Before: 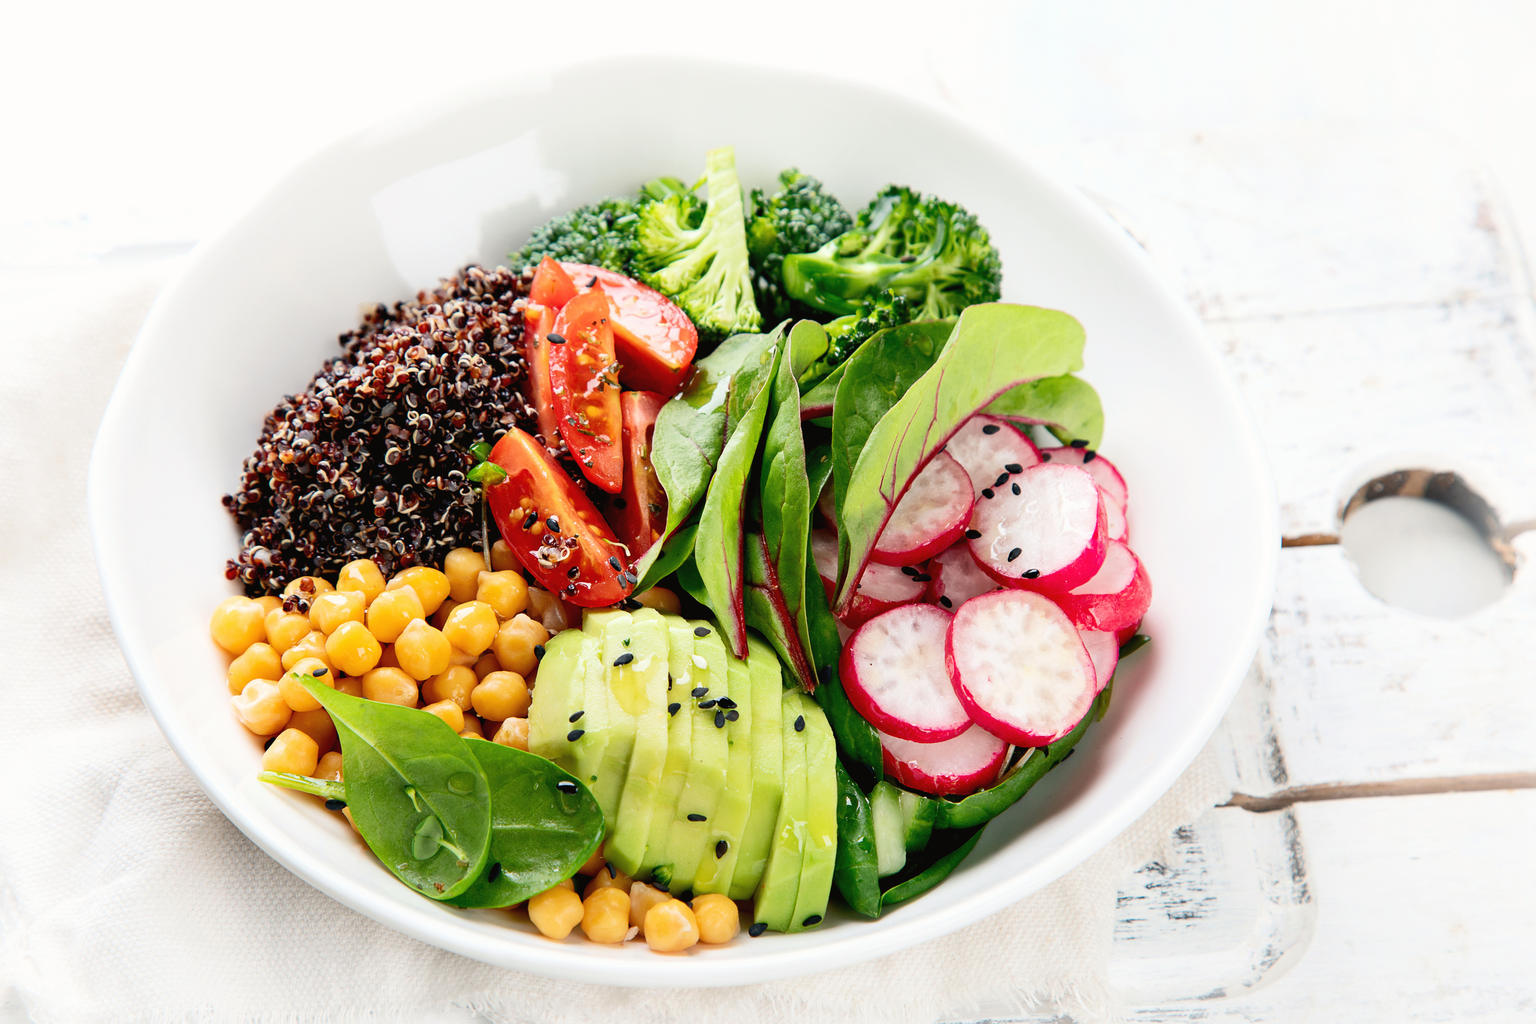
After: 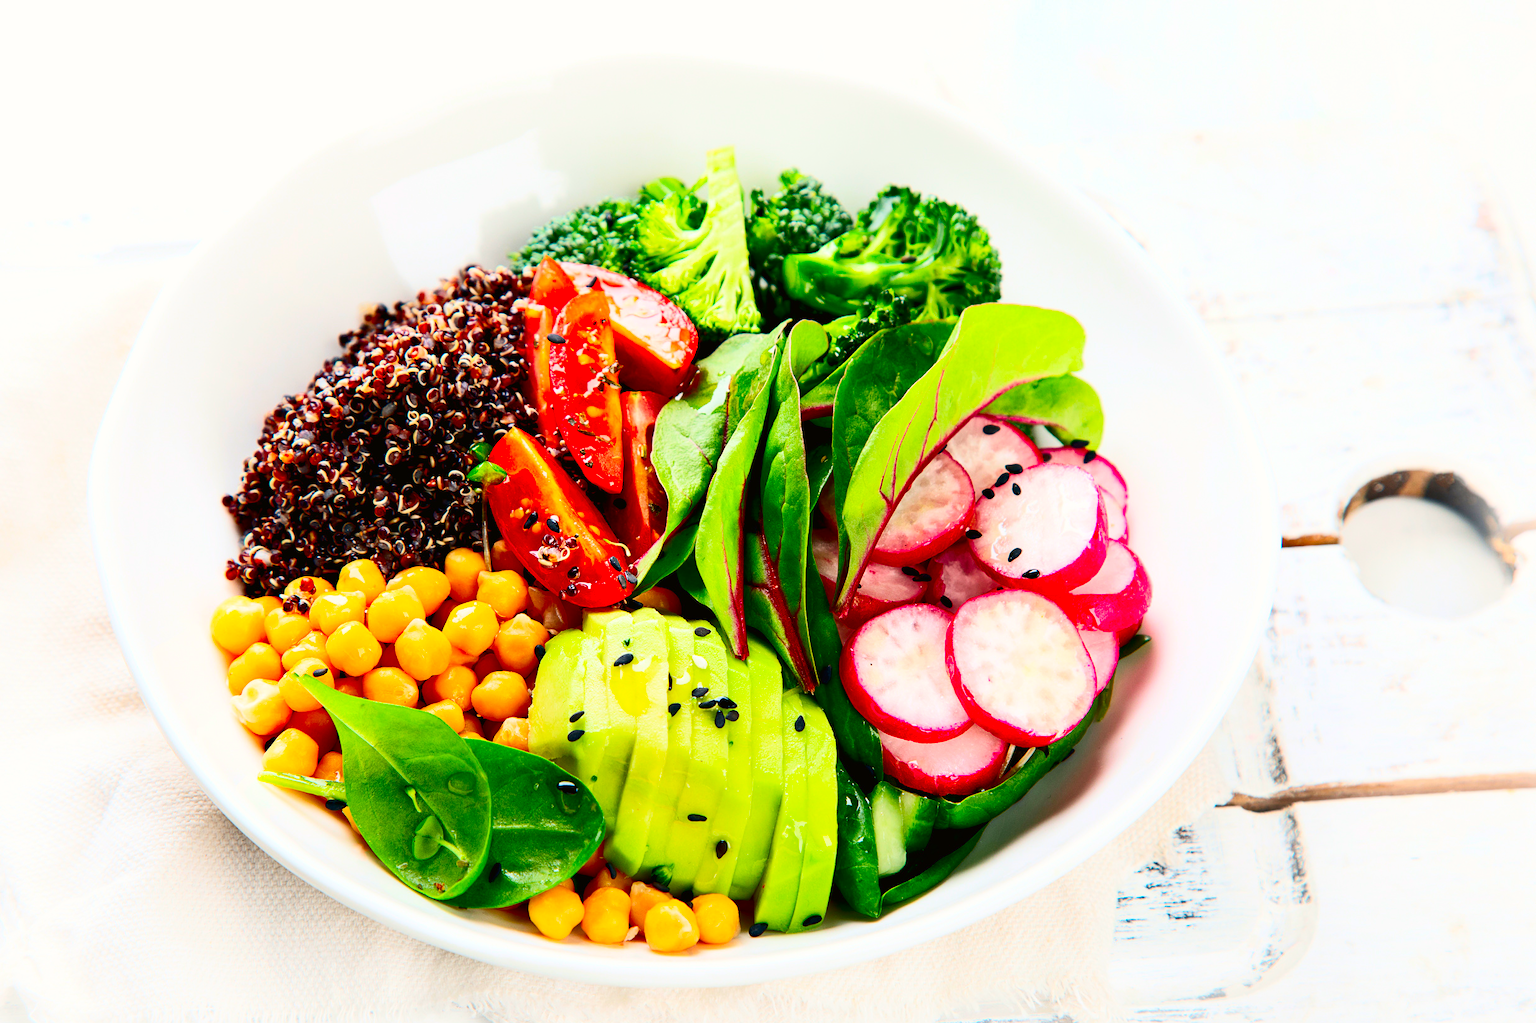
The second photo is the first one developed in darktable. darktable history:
contrast brightness saturation: contrast 0.26, brightness 0.013, saturation 0.861
